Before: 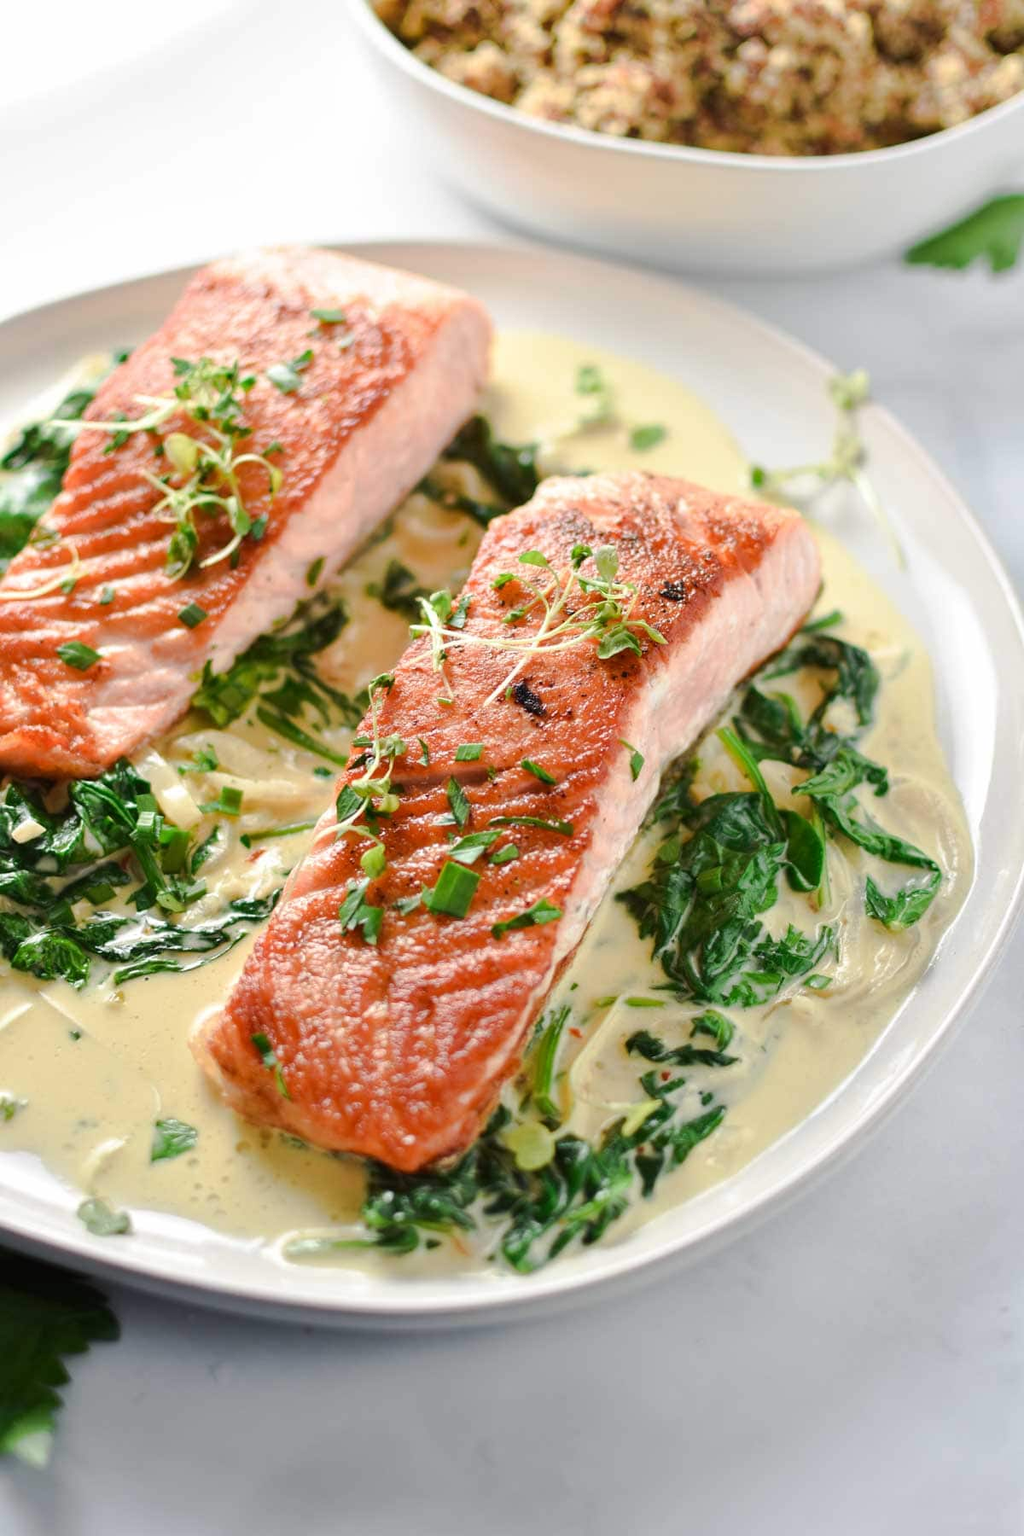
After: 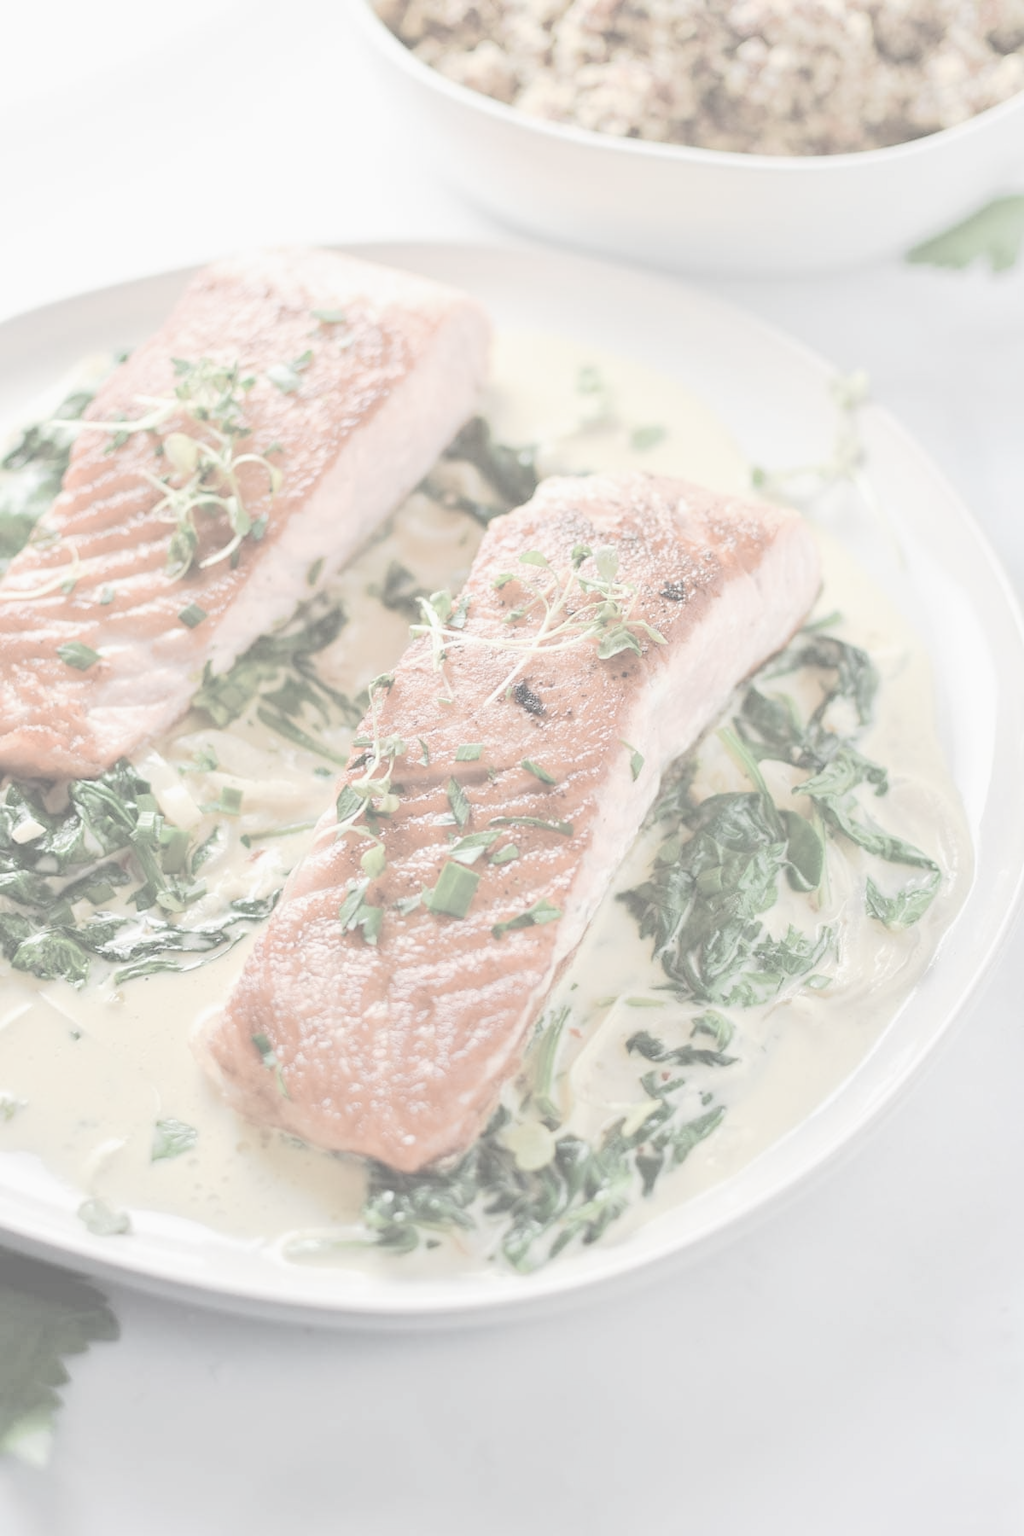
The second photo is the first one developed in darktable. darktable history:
contrast brightness saturation: contrast -0.3, brightness 0.754, saturation -0.794
exposure: exposure 0.564 EV, compensate highlight preservation false
